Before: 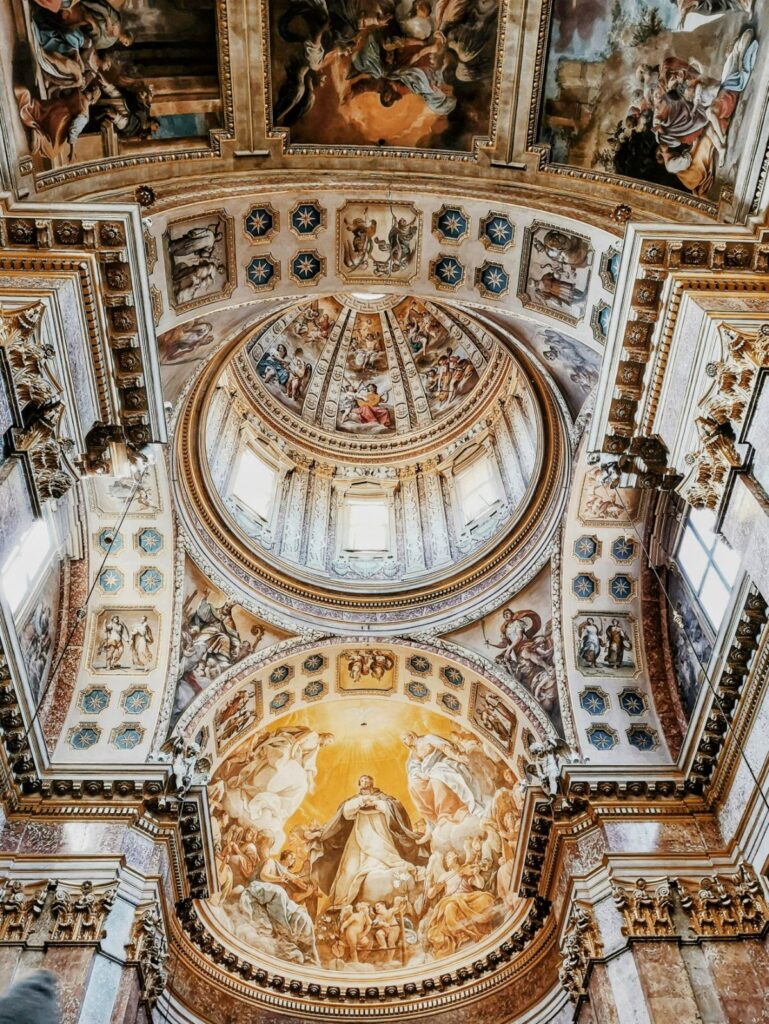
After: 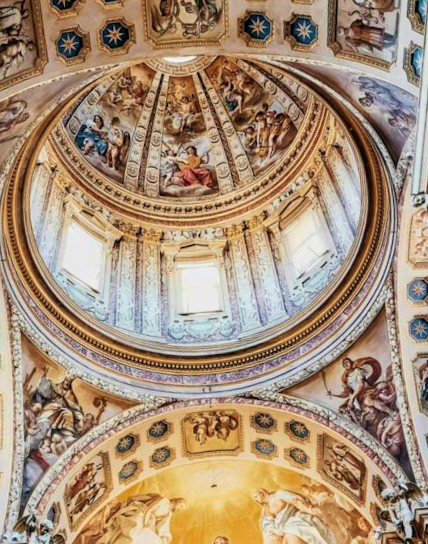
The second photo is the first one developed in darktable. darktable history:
color balance: gamma [0.9, 0.988, 0.975, 1.025], gain [1.05, 1, 1, 1]
velvia: strength 56%
crop: left 25%, top 25%, right 25%, bottom 25%
rotate and perspective: rotation -5.2°, automatic cropping off
